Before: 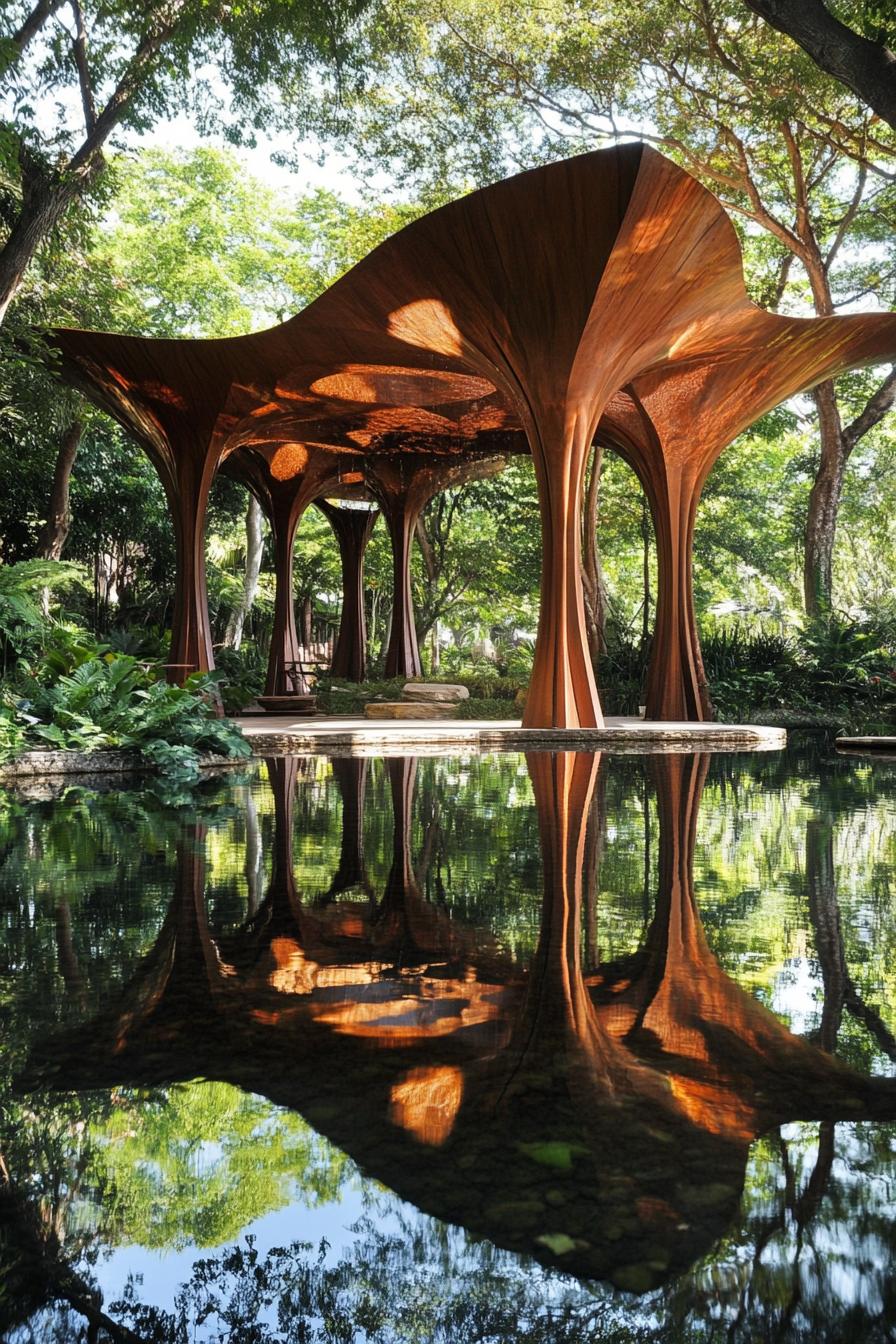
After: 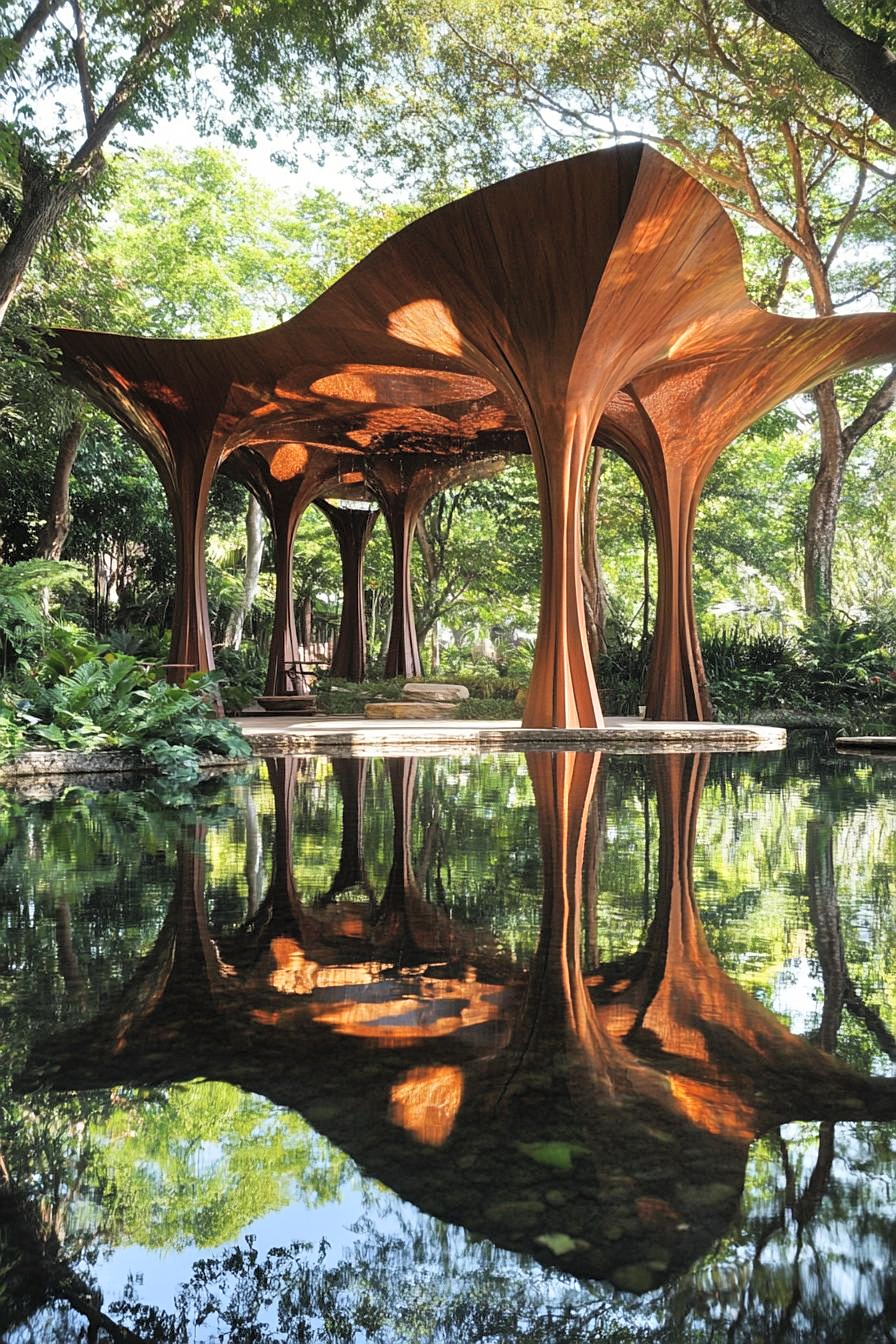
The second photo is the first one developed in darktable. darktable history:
contrast brightness saturation: brightness 0.134
sharpen: amount 0.203
